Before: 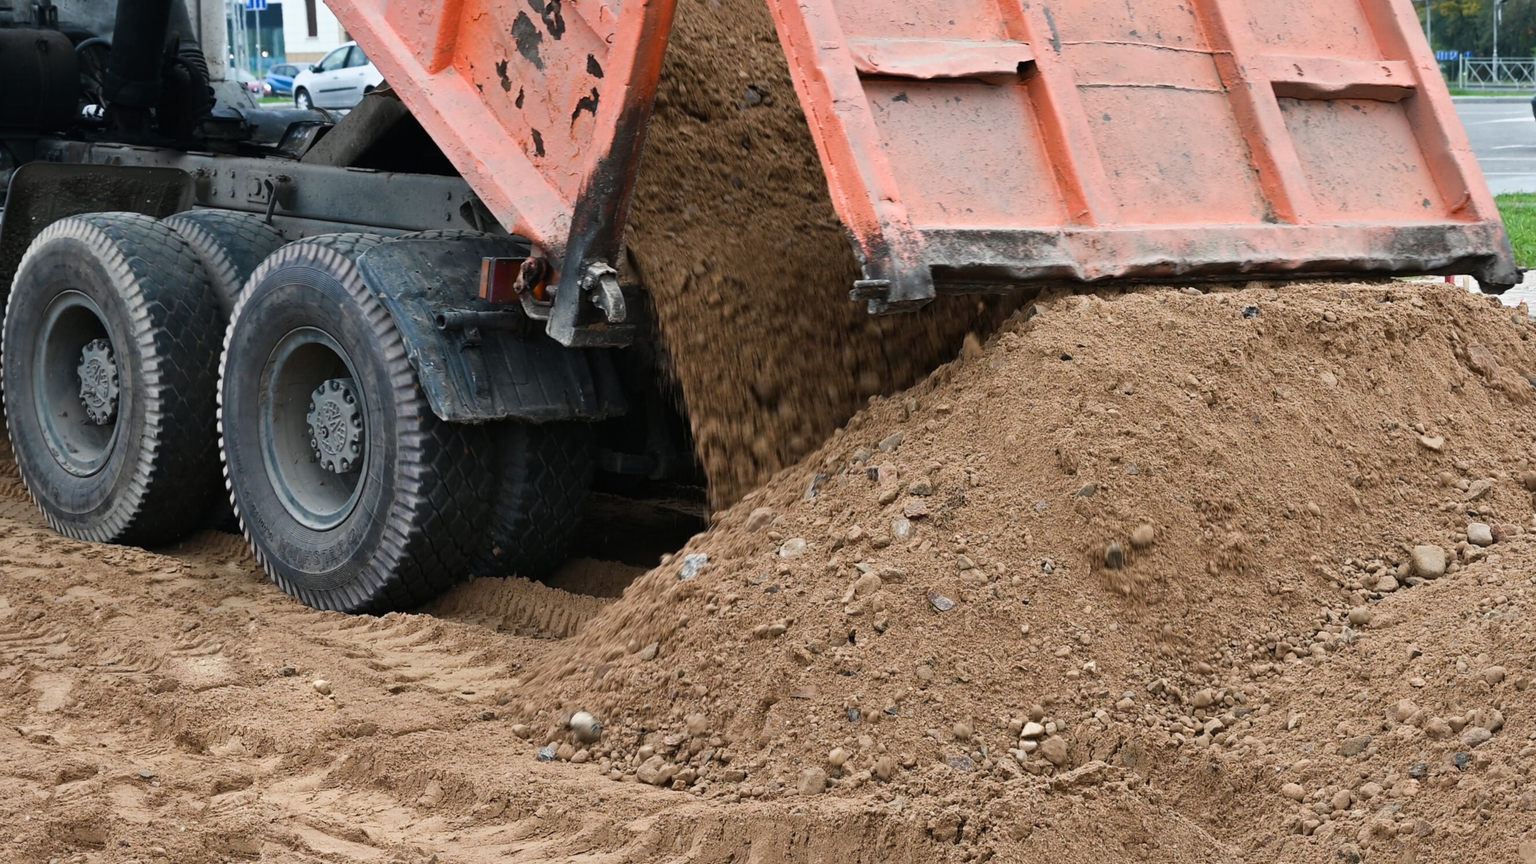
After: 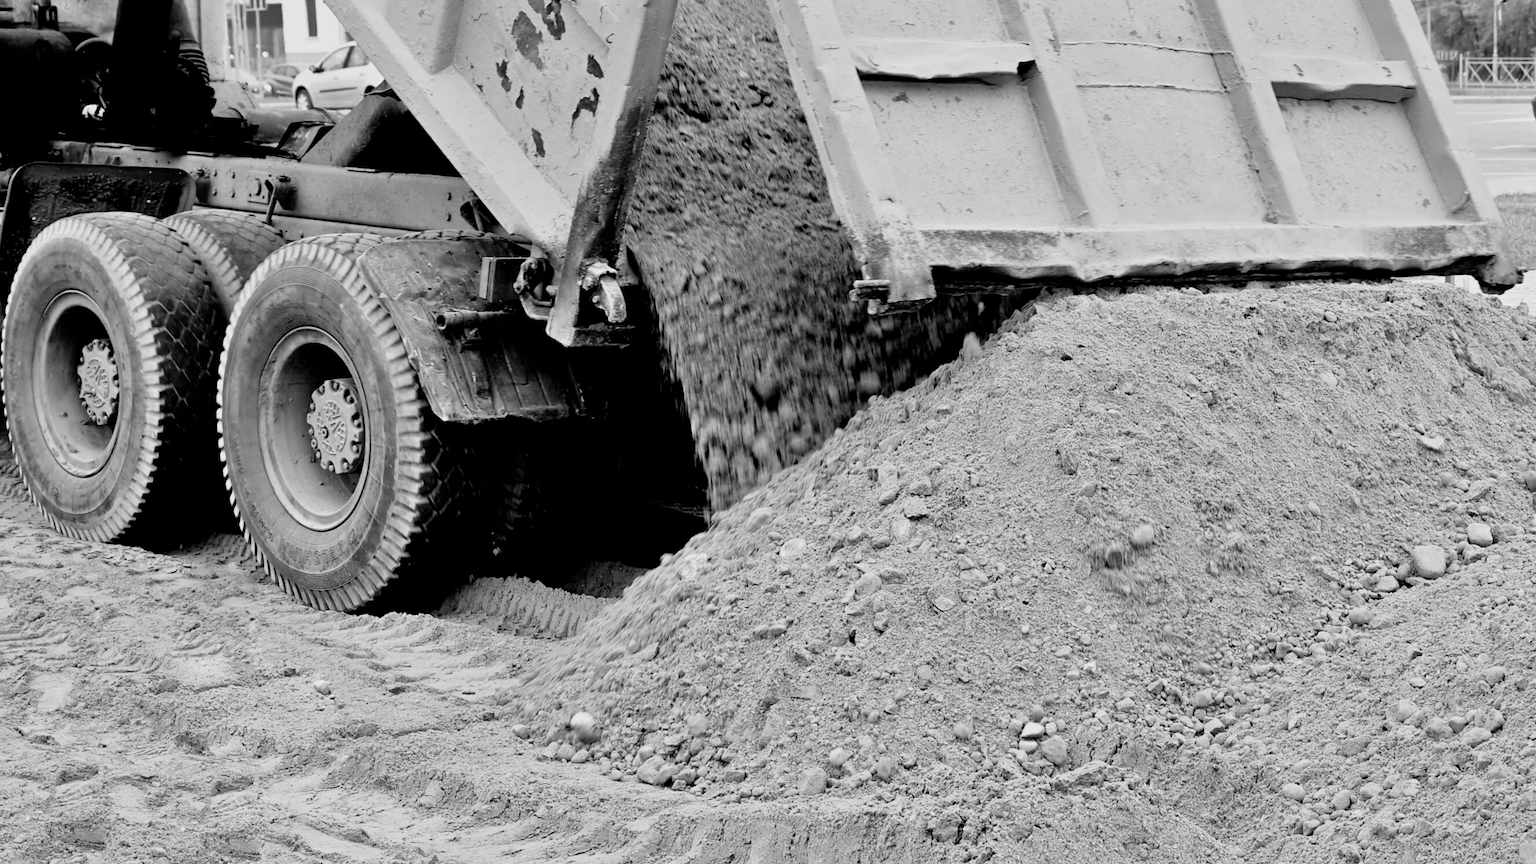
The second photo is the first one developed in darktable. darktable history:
monochrome: on, module defaults
filmic rgb: black relative exposure -5 EV, hardness 2.88, contrast 1.3, highlights saturation mix -10%
rgb levels: levels [[0.013, 0.434, 0.89], [0, 0.5, 1], [0, 0.5, 1]]
tone equalizer: -7 EV 0.15 EV, -6 EV 0.6 EV, -5 EV 1.15 EV, -4 EV 1.33 EV, -3 EV 1.15 EV, -2 EV 0.6 EV, -1 EV 0.15 EV, mask exposure compensation -0.5 EV
